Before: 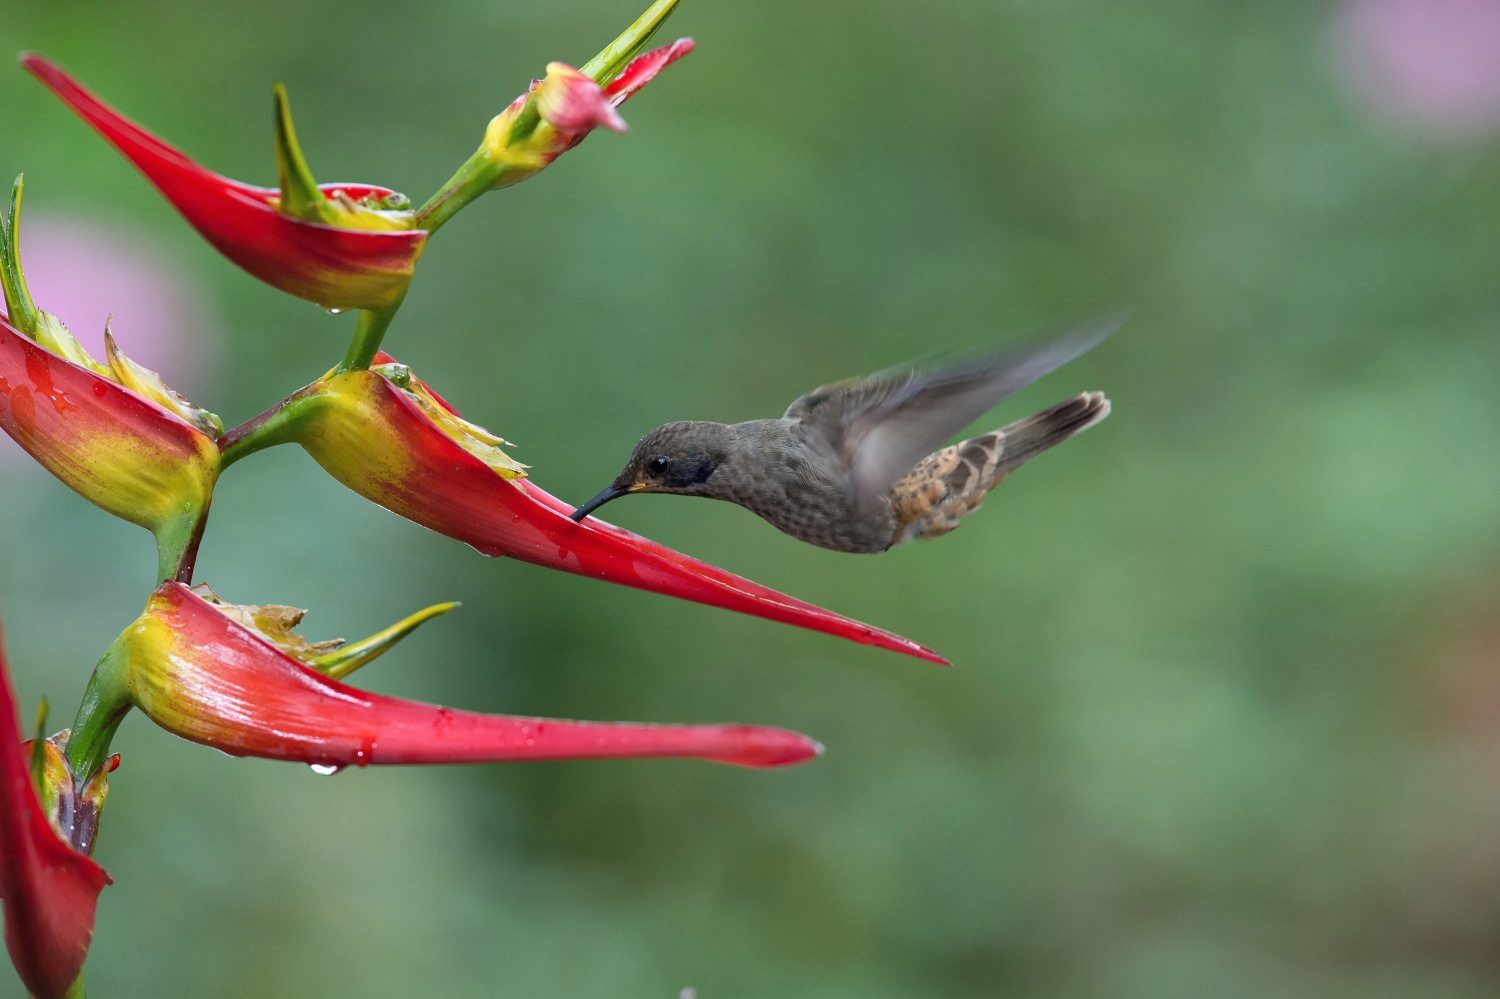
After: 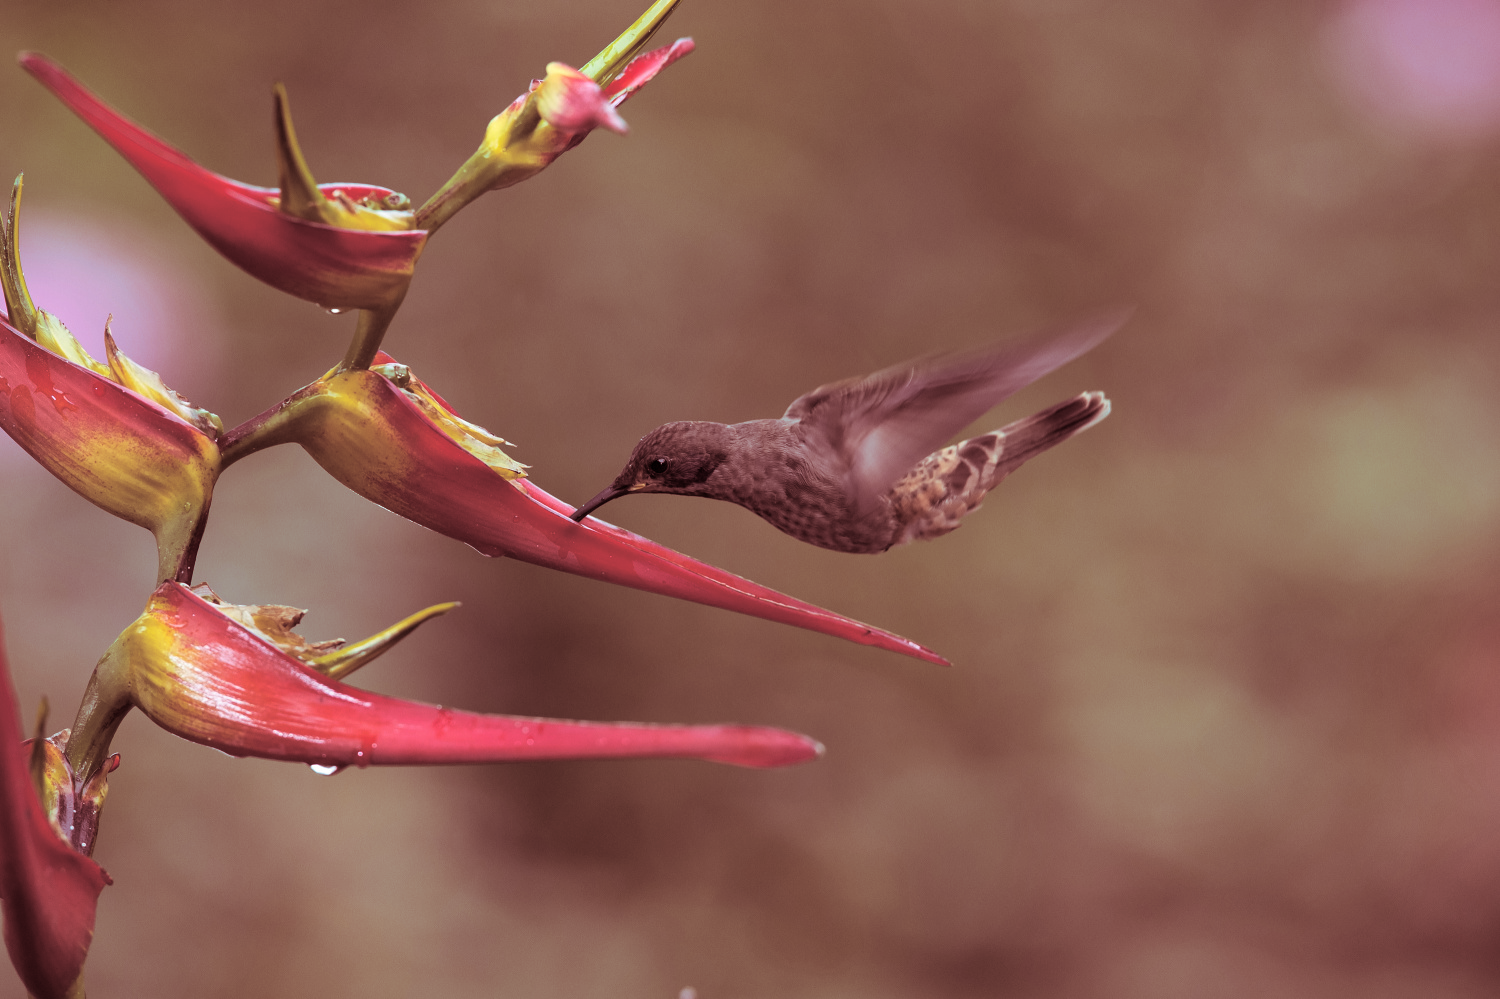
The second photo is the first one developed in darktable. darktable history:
split-toning: highlights › saturation 0, balance -61.83
shadows and highlights: shadows 32, highlights -32, soften with gaussian
